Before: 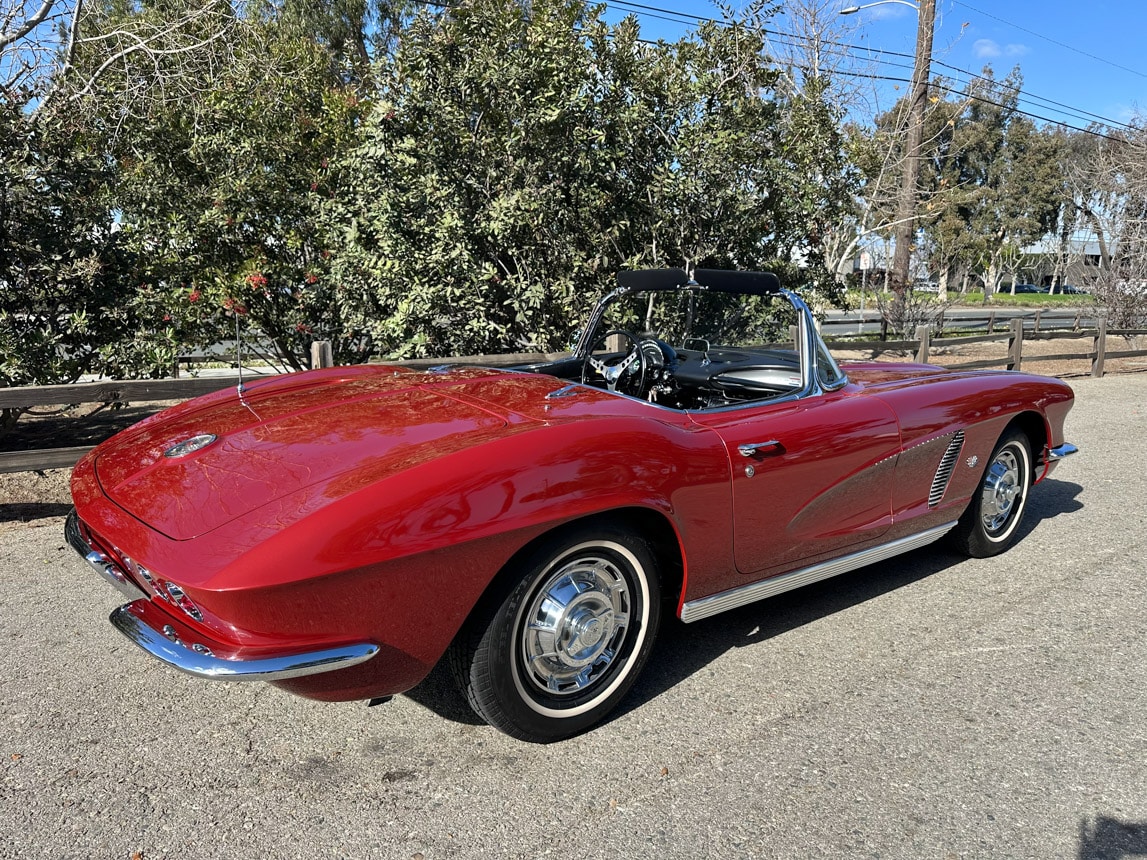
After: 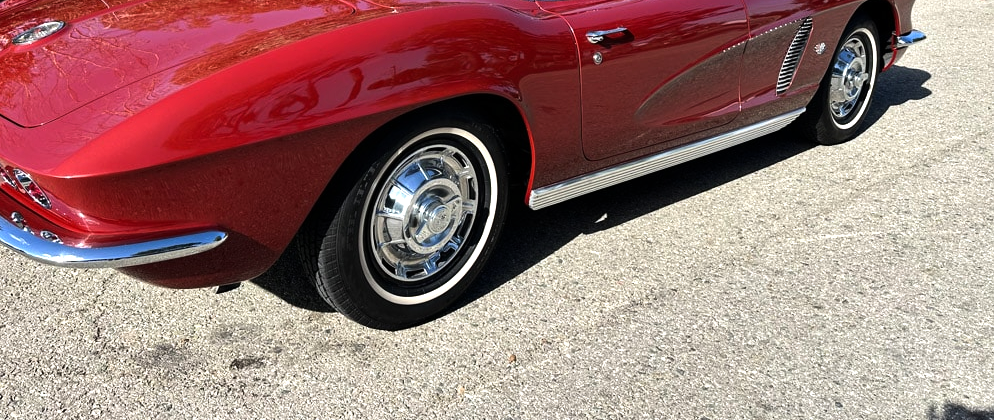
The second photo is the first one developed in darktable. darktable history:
crop and rotate: left 13.306%, top 48.129%, bottom 2.928%
tone equalizer: -8 EV -0.75 EV, -7 EV -0.7 EV, -6 EV -0.6 EV, -5 EV -0.4 EV, -3 EV 0.4 EV, -2 EV 0.6 EV, -1 EV 0.7 EV, +0 EV 0.75 EV, edges refinement/feathering 500, mask exposure compensation -1.57 EV, preserve details no
